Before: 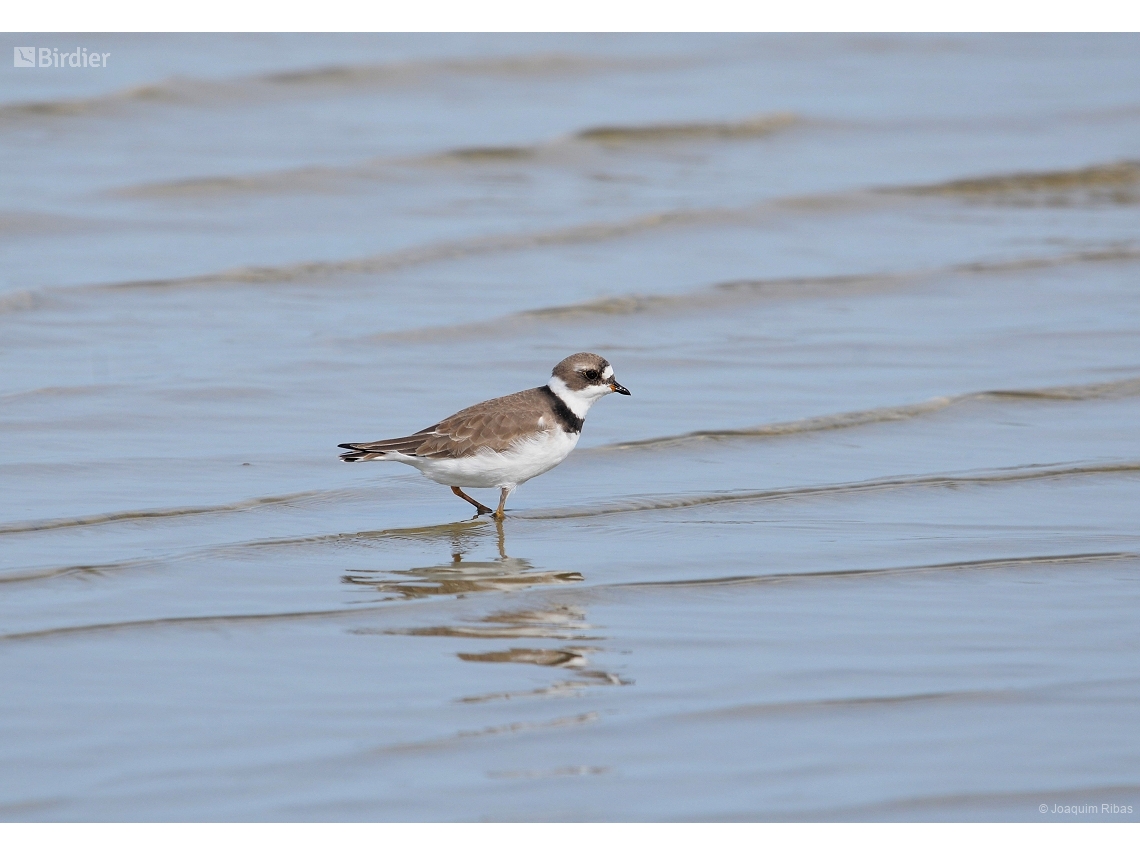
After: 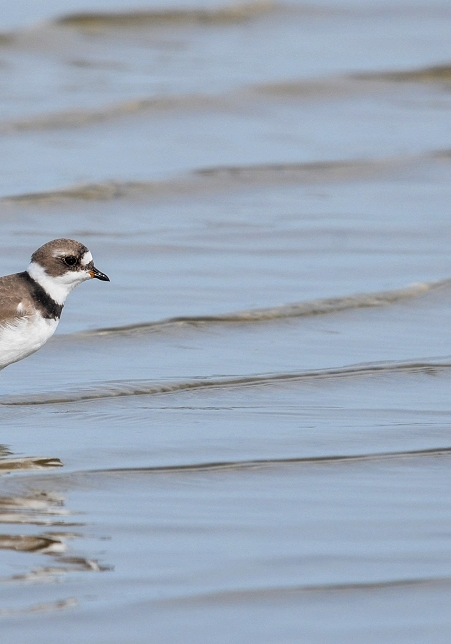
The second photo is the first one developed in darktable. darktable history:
crop: left 45.721%, top 13.393%, right 14.118%, bottom 10.01%
local contrast: on, module defaults
